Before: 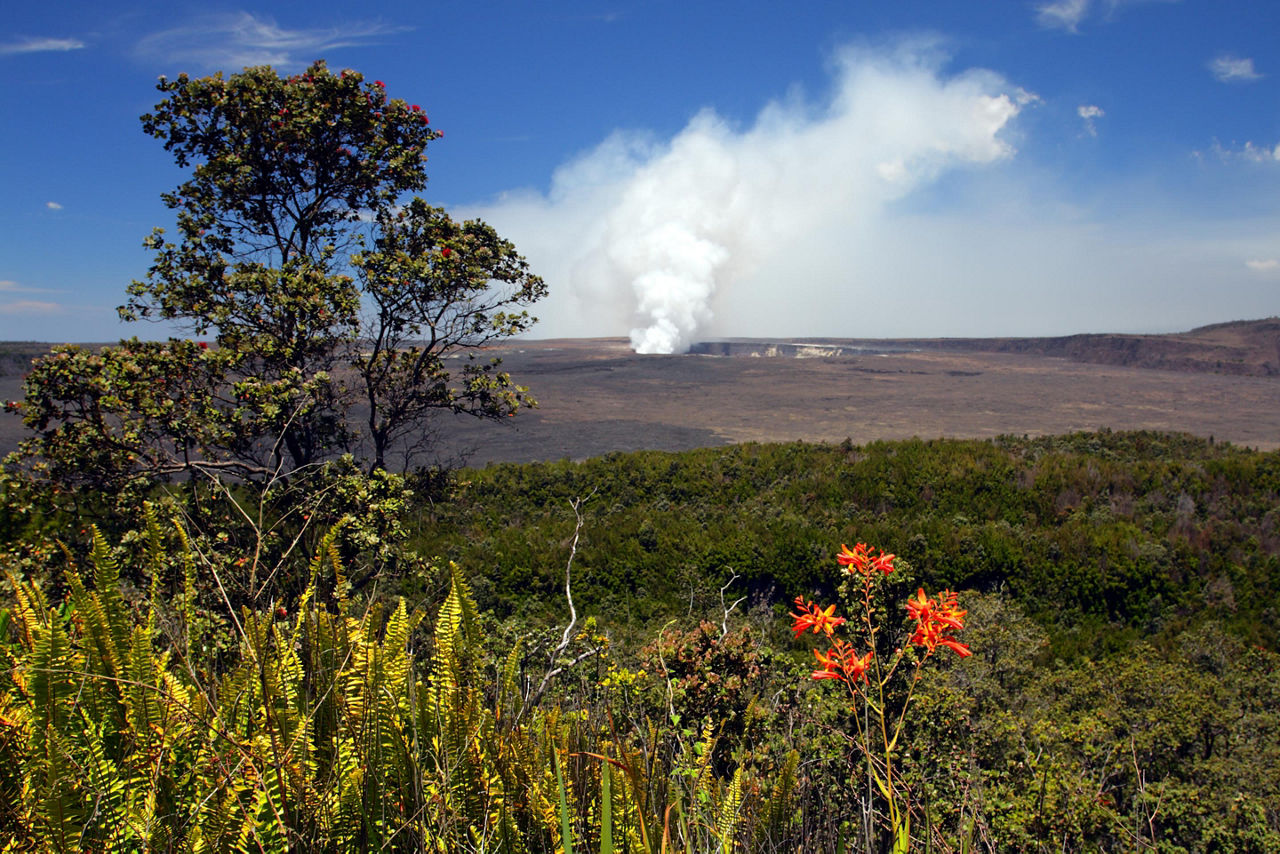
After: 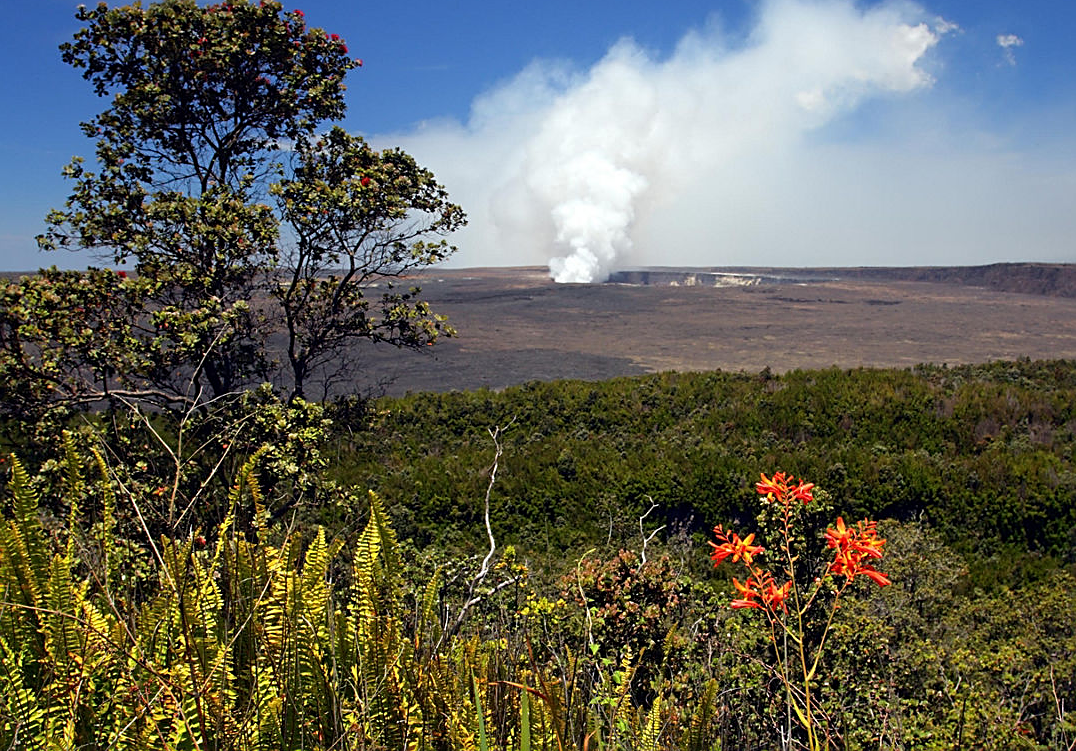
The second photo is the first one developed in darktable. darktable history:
crop: left 6.374%, top 8.355%, right 9.527%, bottom 3.695%
sharpen: on, module defaults
